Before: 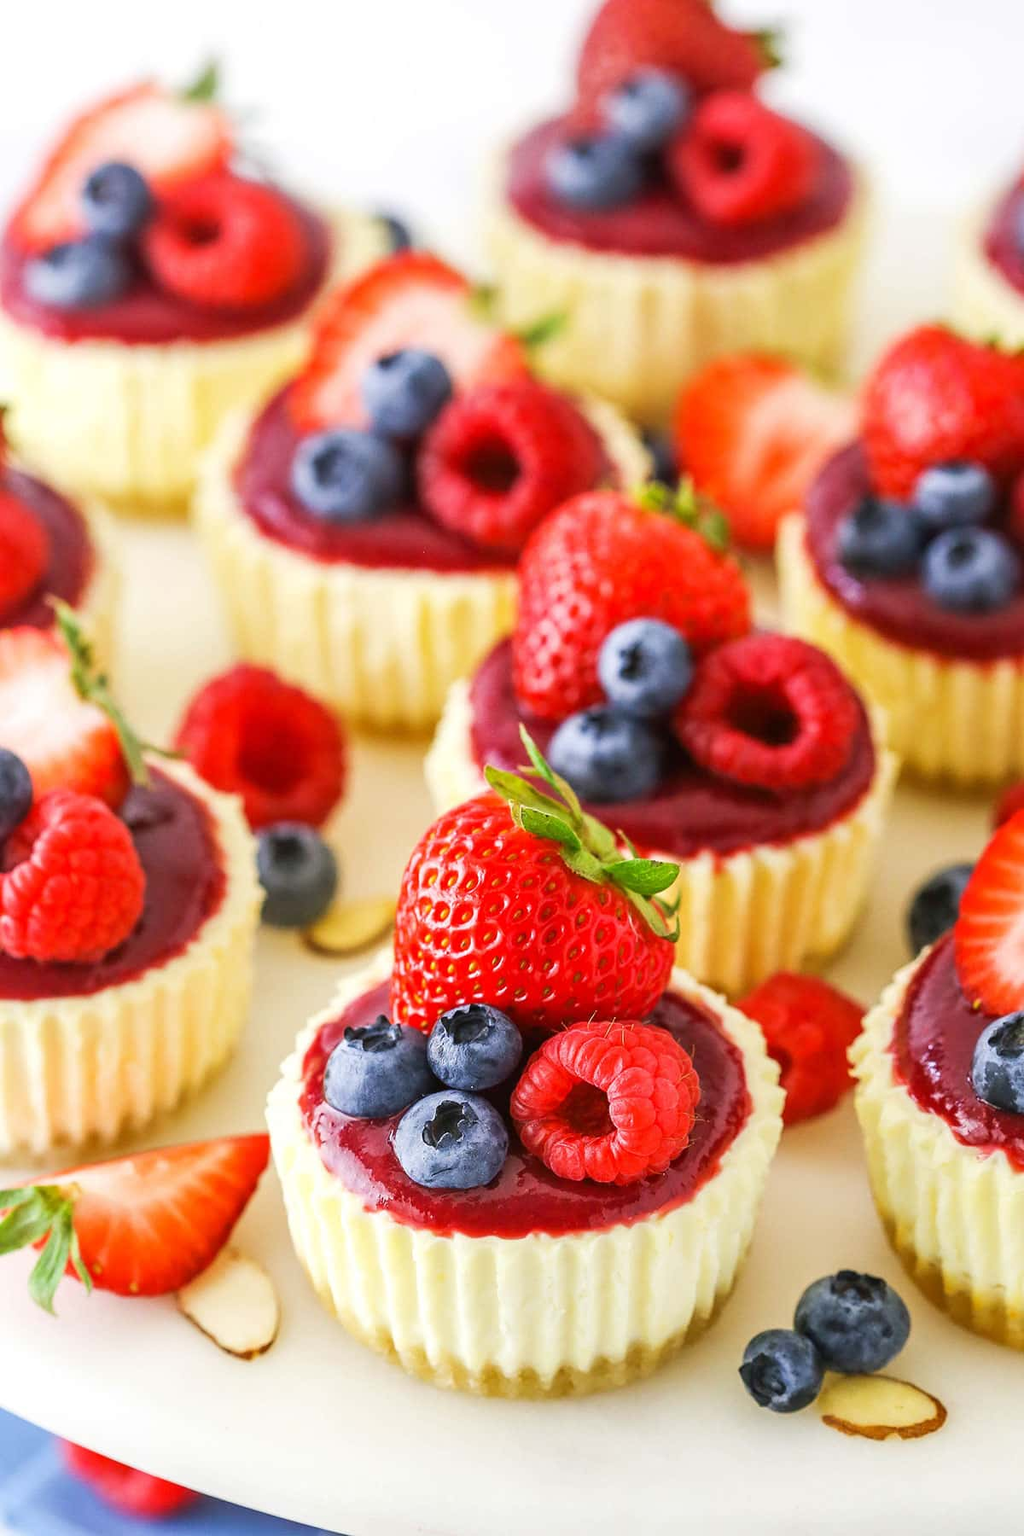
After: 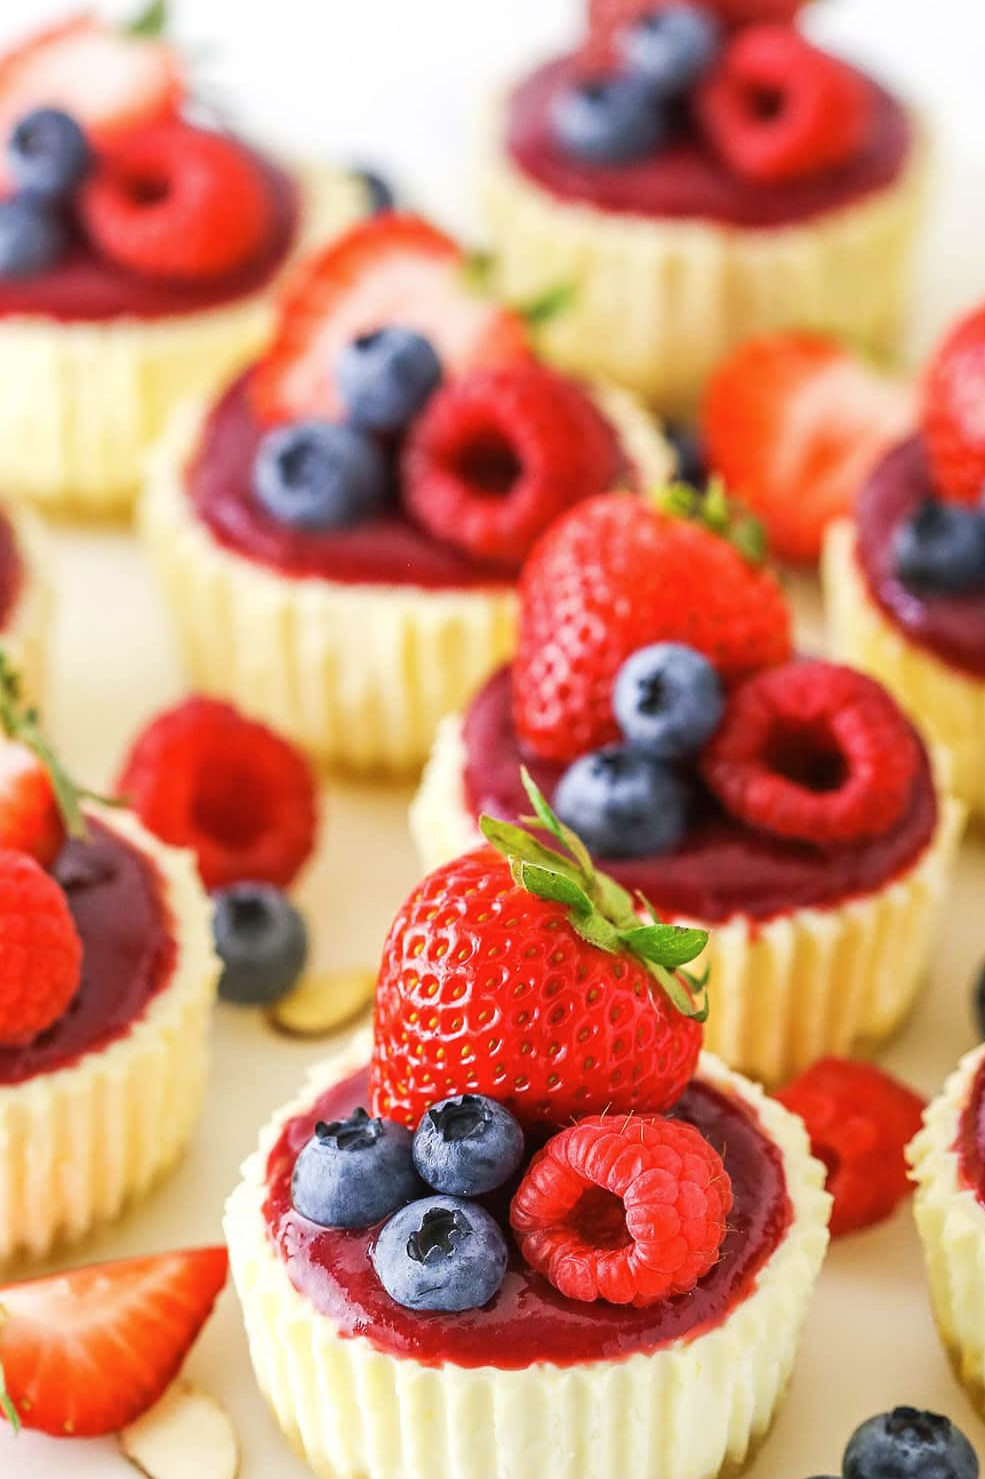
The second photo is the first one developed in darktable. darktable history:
contrast brightness saturation: saturation -0.055
crop and rotate: left 7.363%, top 4.602%, right 10.519%, bottom 13.196%
